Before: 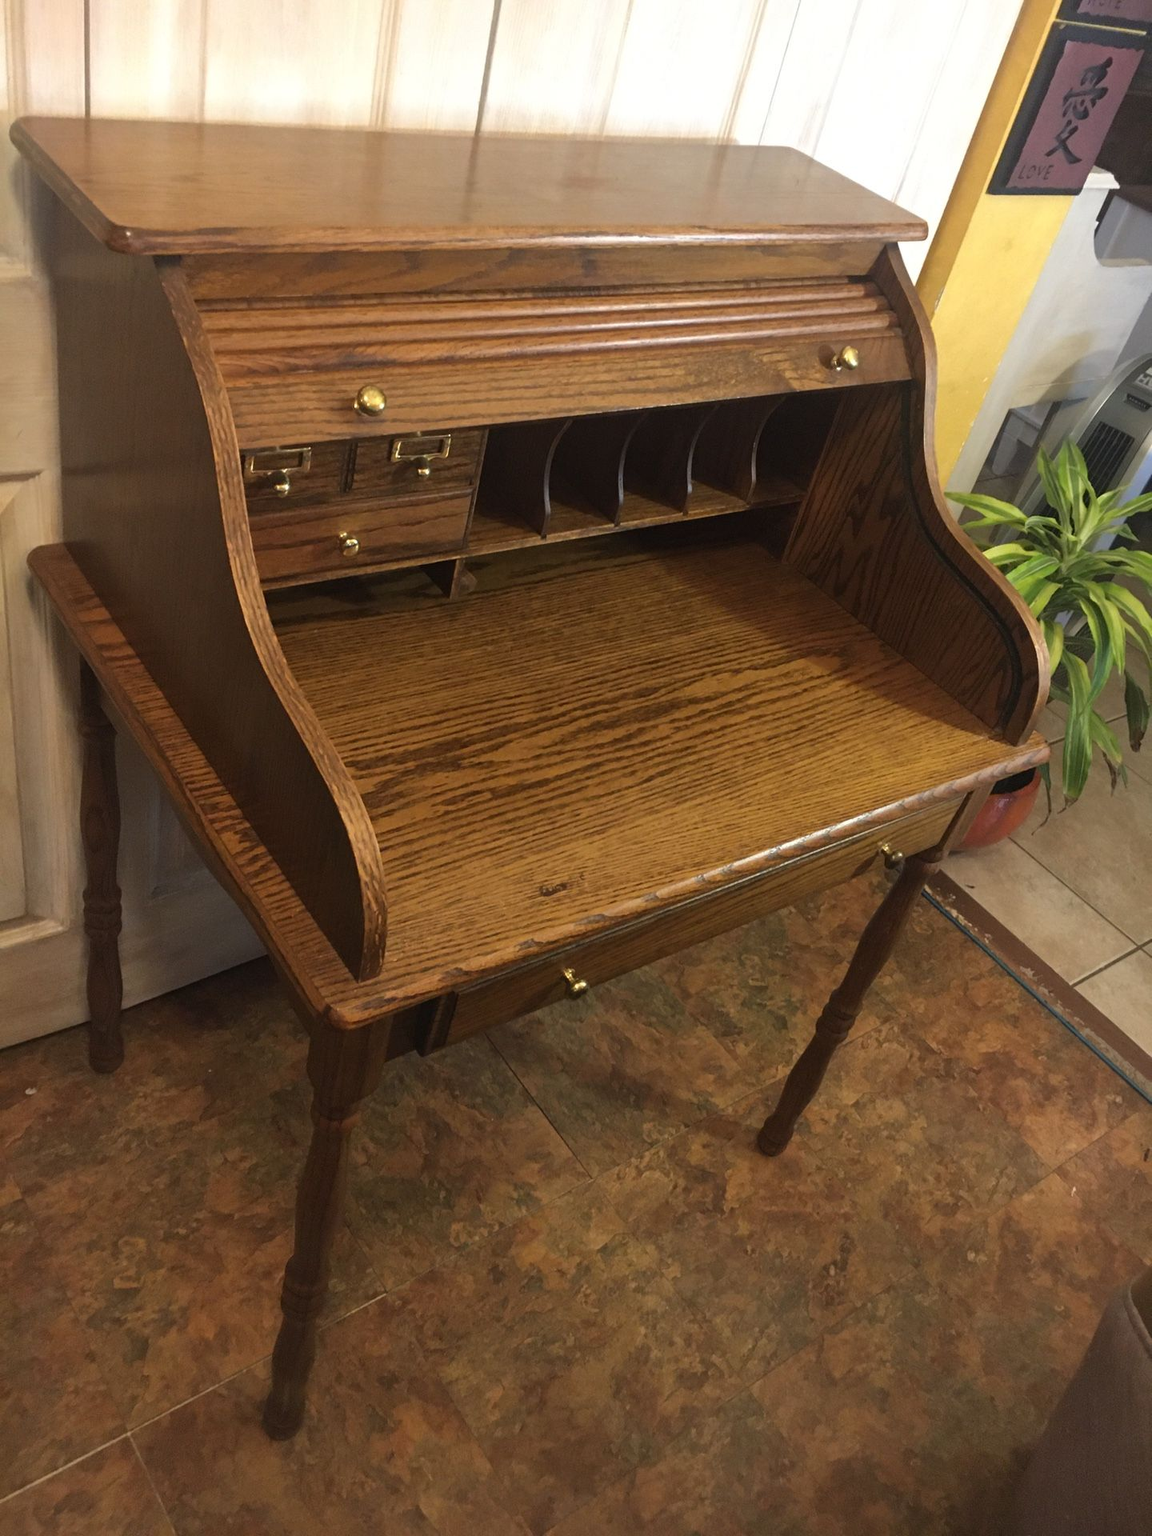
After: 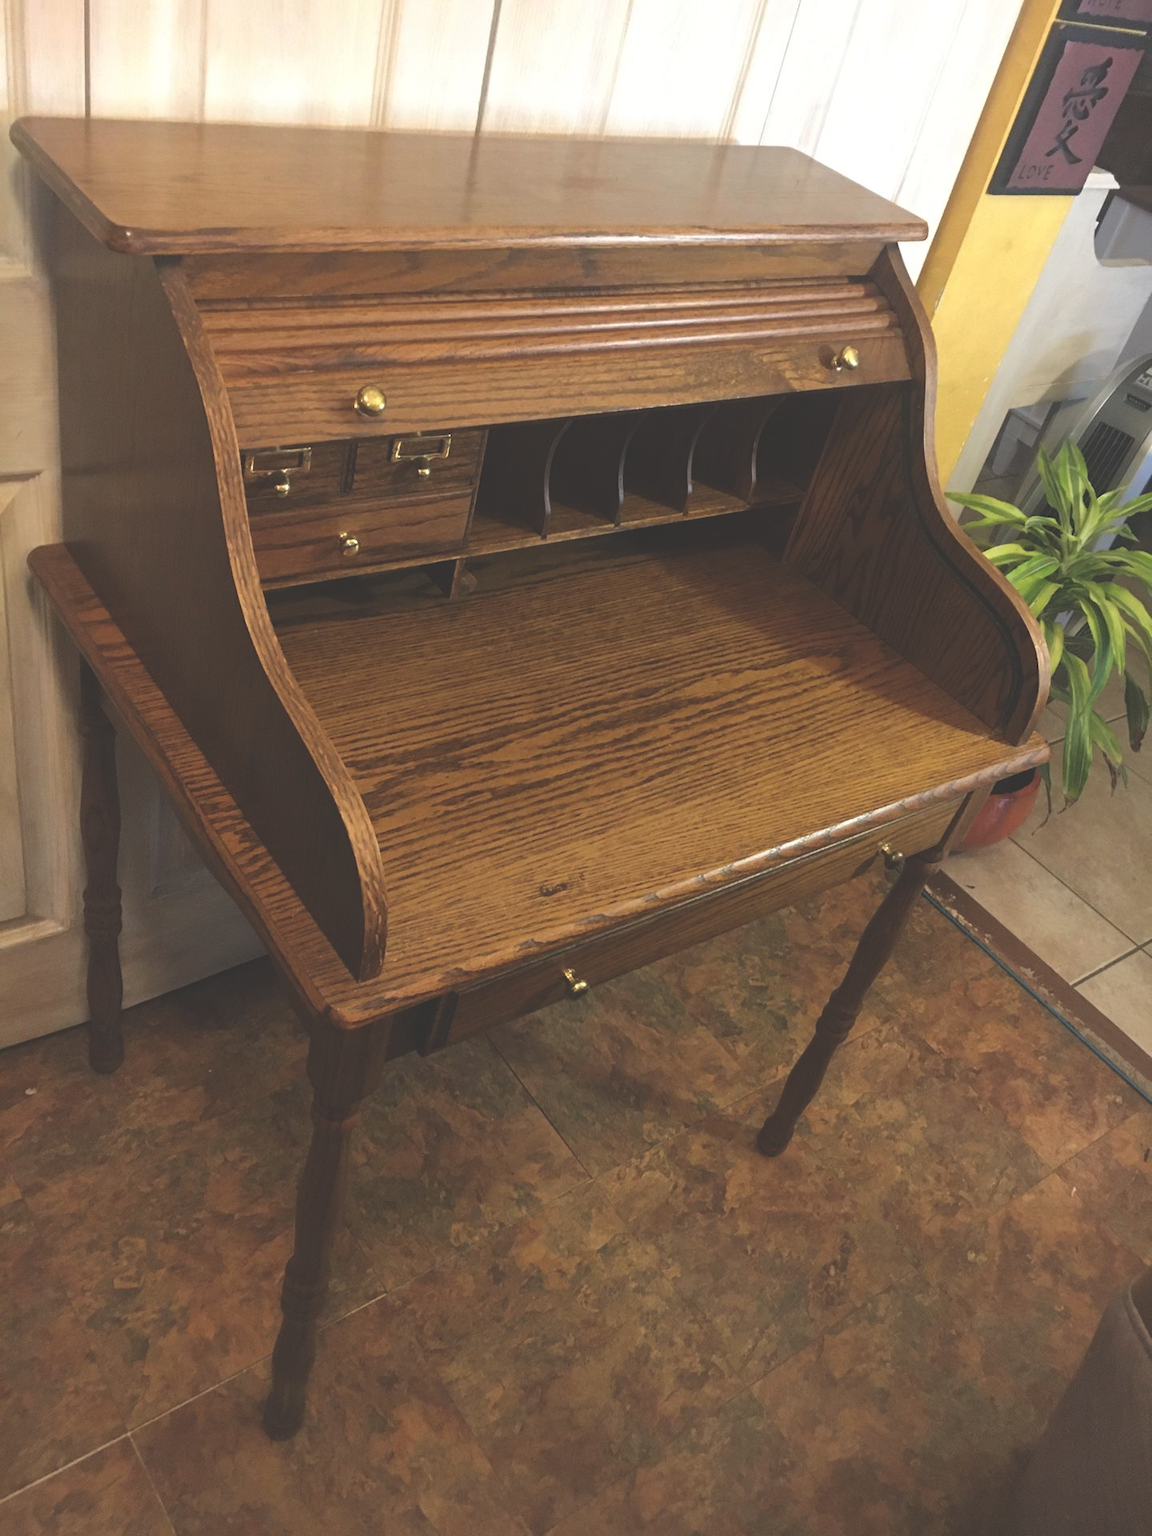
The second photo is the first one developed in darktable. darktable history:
exposure: black level correction -0.028, compensate exposure bias true, compensate highlight preservation false
